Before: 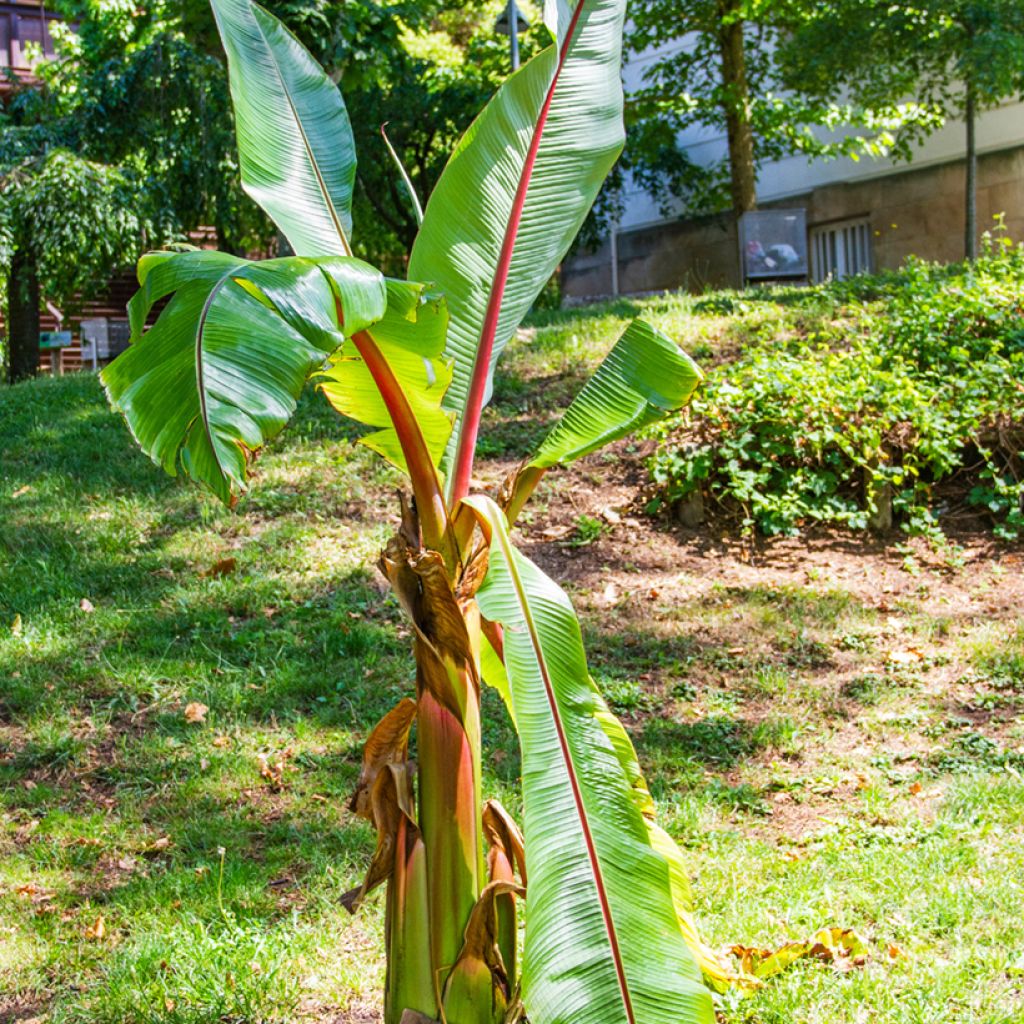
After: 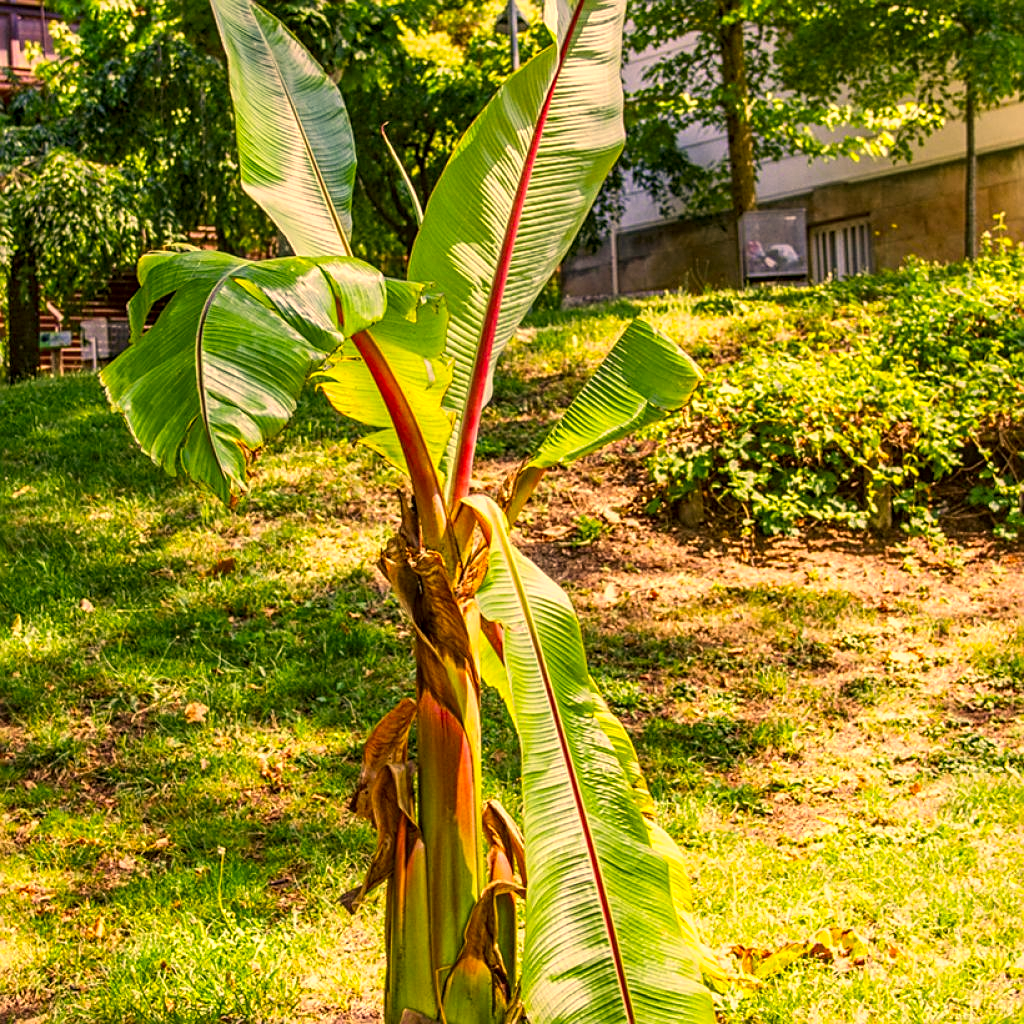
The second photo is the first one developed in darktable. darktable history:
contrast brightness saturation: contrast 0.077, saturation 0.019
sharpen: on, module defaults
color correction: highlights a* 18.5, highlights b* 35.32, shadows a* 1.9, shadows b* 6.68, saturation 1.03
local contrast: on, module defaults
